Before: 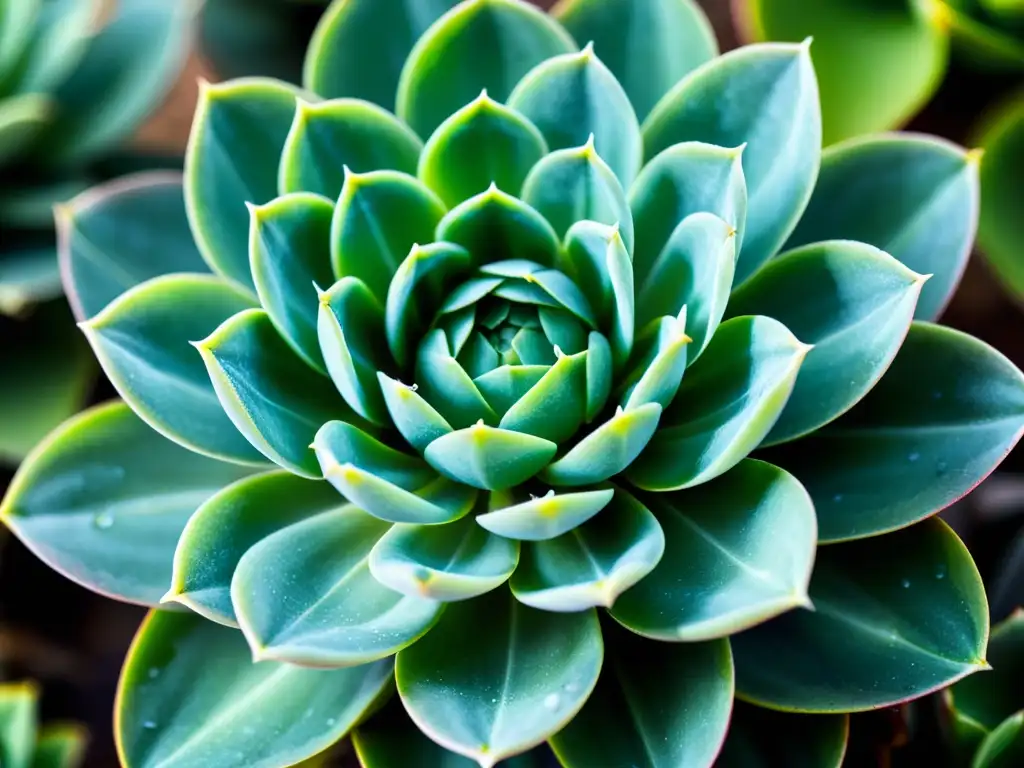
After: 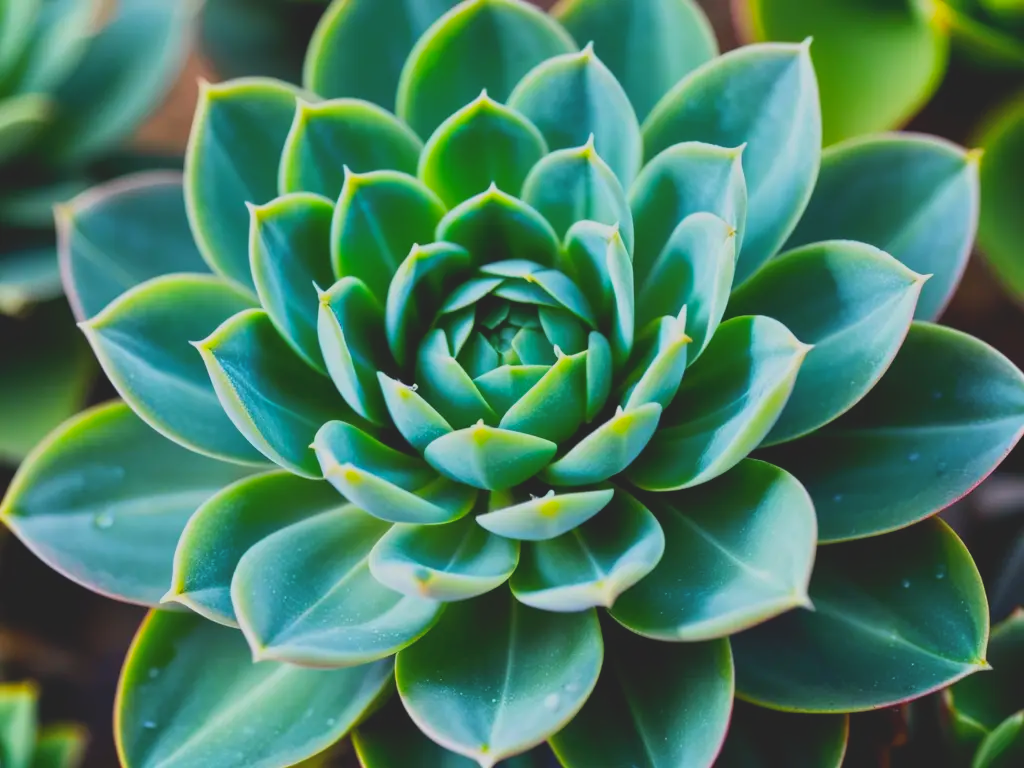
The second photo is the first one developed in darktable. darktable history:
contrast brightness saturation: contrast -0.28
